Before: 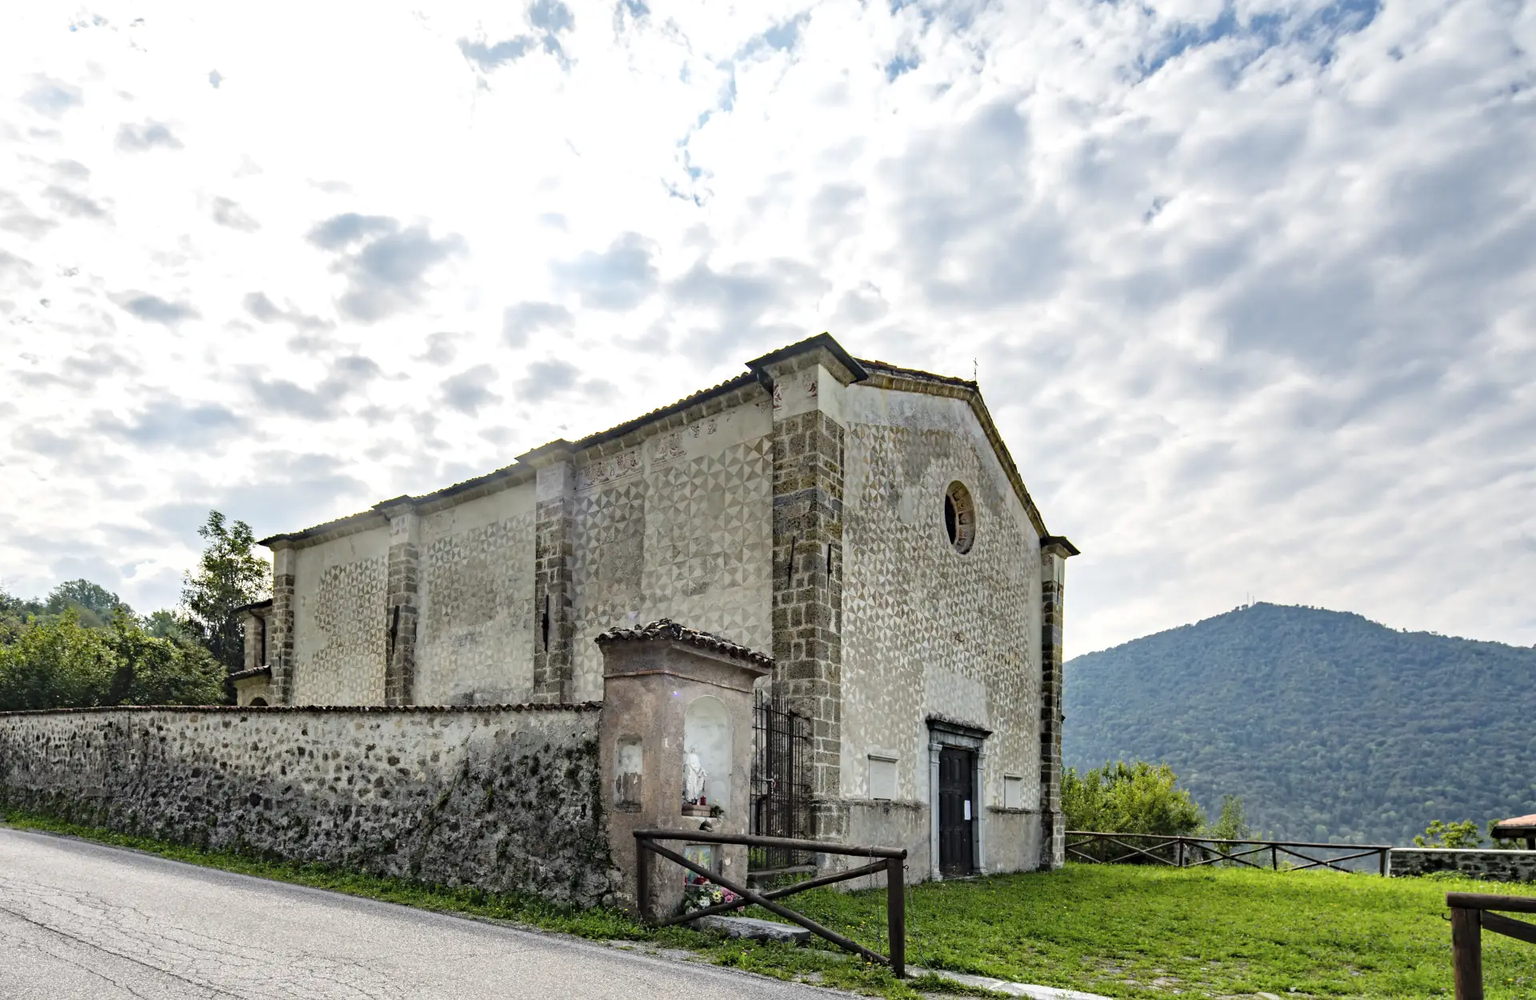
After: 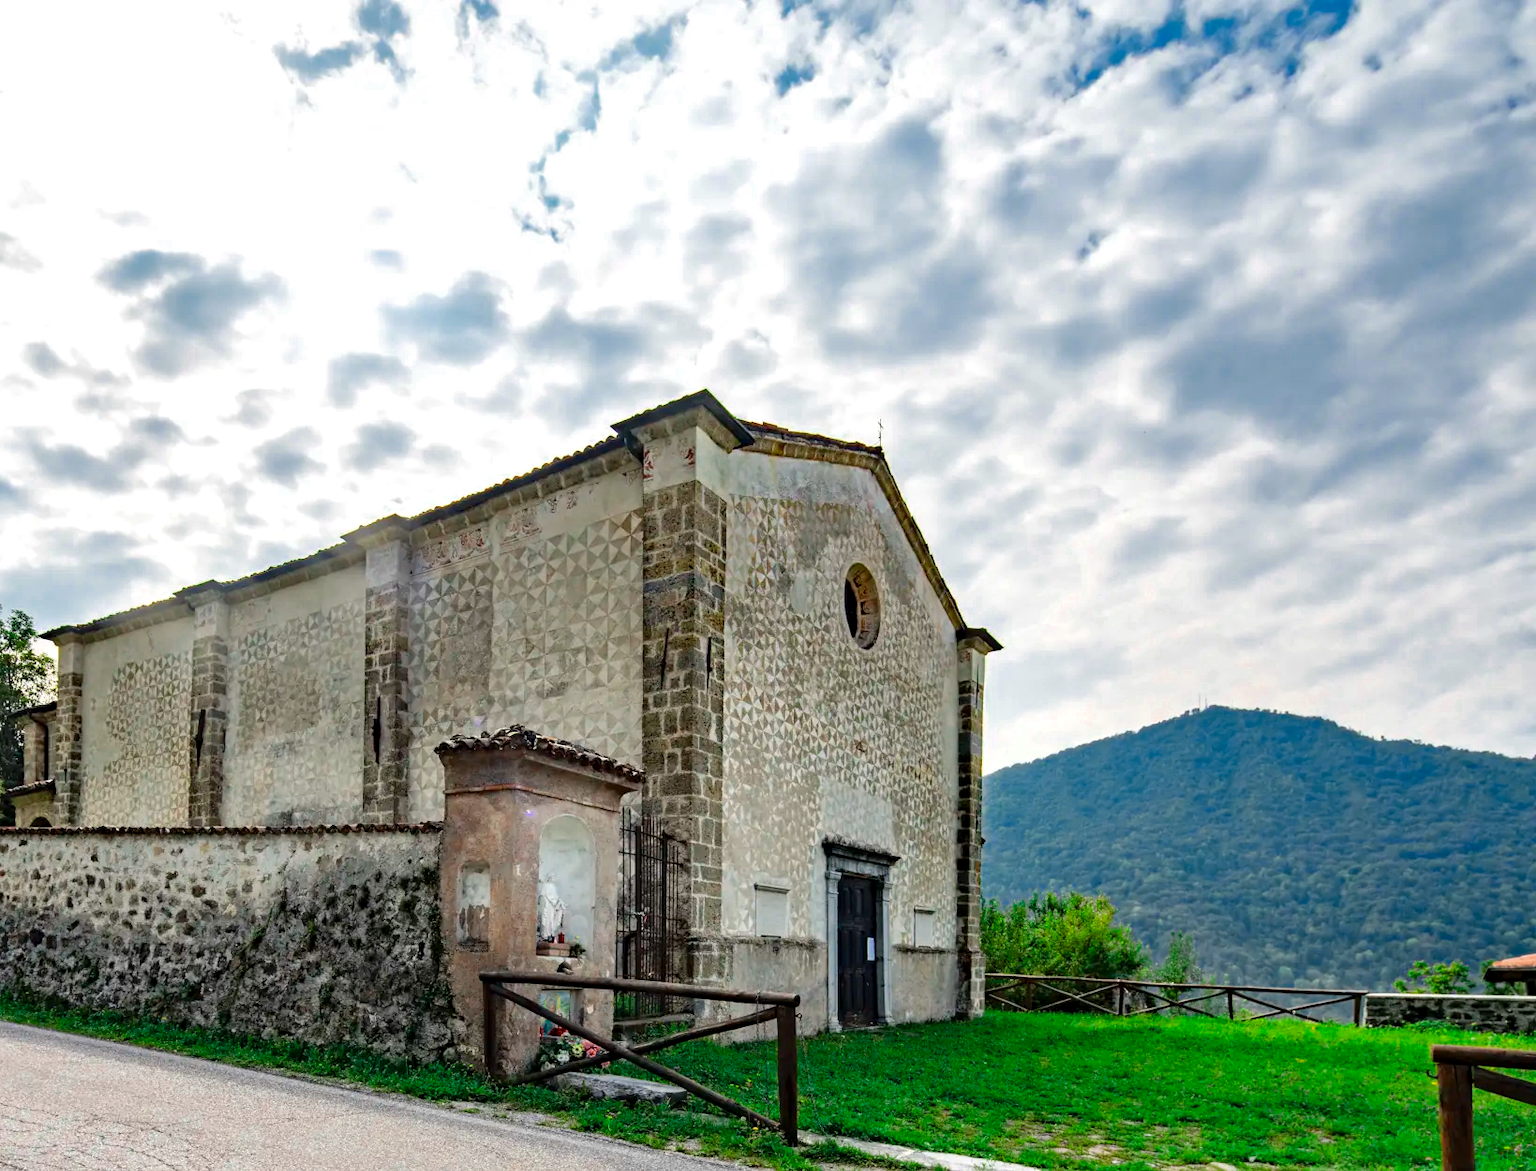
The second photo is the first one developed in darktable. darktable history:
color zones: curves: ch0 [(0, 0.5) (0.125, 0.4) (0.25, 0.5) (0.375, 0.4) (0.5, 0.4) (0.625, 0.35) (0.75, 0.35) (0.875, 0.5)]; ch1 [(0, 0.35) (0.125, 0.45) (0.25, 0.35) (0.375, 0.35) (0.5, 0.35) (0.625, 0.35) (0.75, 0.45) (0.875, 0.35)]; ch2 [(0, 0.6) (0.125, 0.5) (0.25, 0.5) (0.375, 0.6) (0.5, 0.6) (0.625, 0.5) (0.75, 0.5) (0.875, 0.5)]
local contrast: mode bilateral grid, contrast 100, coarseness 100, detail 108%, midtone range 0.2
crop and rotate: left 14.584%
color correction: saturation 1.8
